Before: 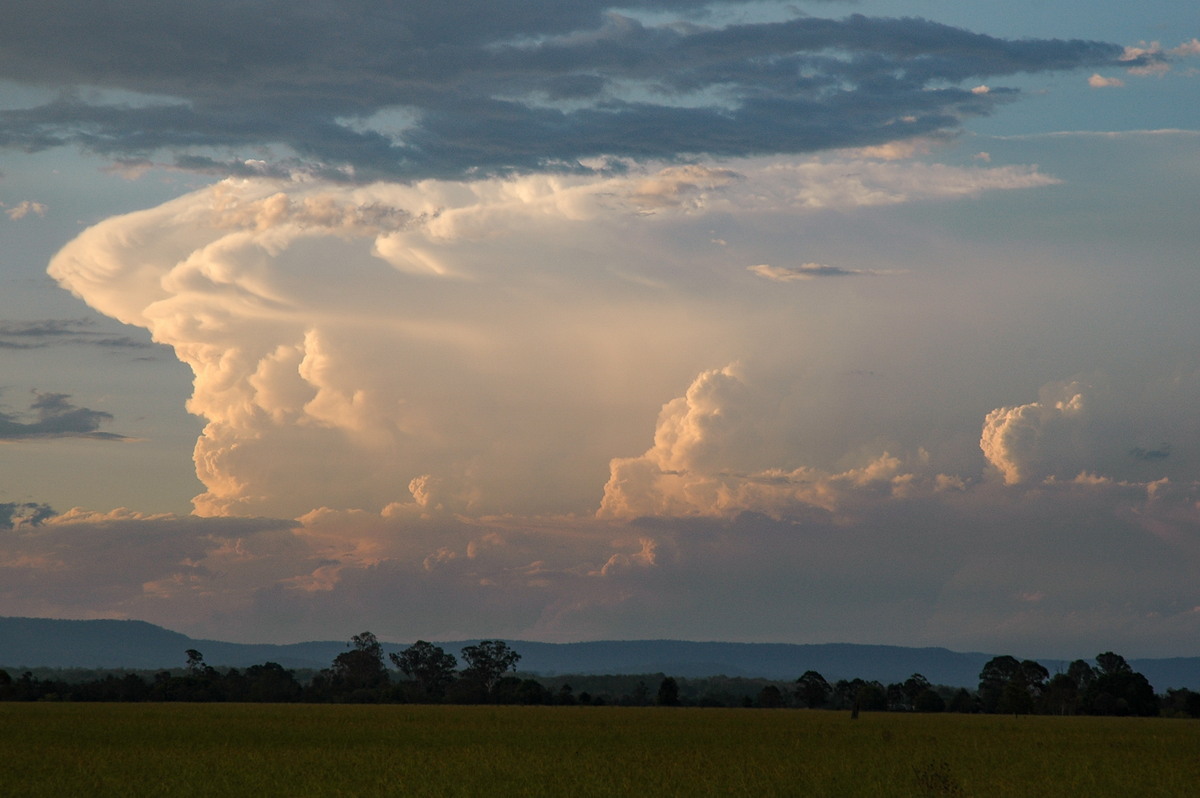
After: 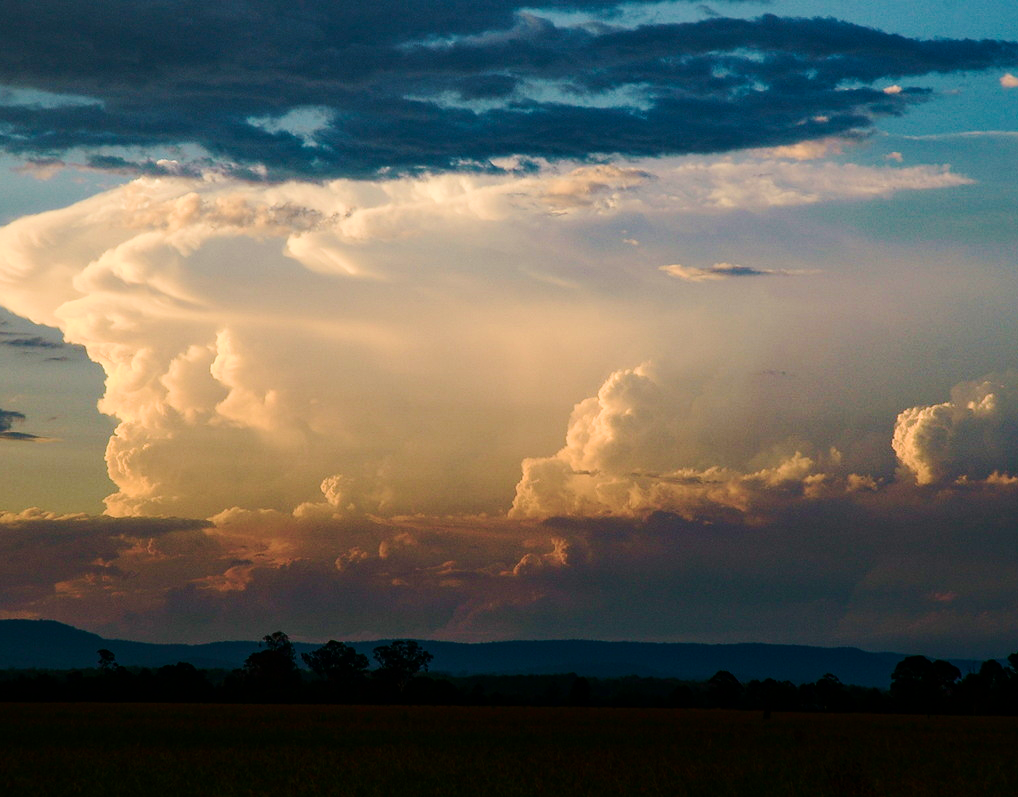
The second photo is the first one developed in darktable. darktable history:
velvia: strength 44.62%
contrast brightness saturation: contrast 0.218, brightness -0.181, saturation 0.243
tone curve: curves: ch0 [(0, 0) (0.035, 0.017) (0.131, 0.108) (0.279, 0.279) (0.476, 0.554) (0.617, 0.693) (0.704, 0.77) (0.801, 0.854) (0.895, 0.927) (1, 0.976)]; ch1 [(0, 0) (0.318, 0.278) (0.444, 0.427) (0.493, 0.493) (0.537, 0.547) (0.594, 0.616) (0.746, 0.764) (1, 1)]; ch2 [(0, 0) (0.316, 0.292) (0.381, 0.37) (0.423, 0.448) (0.476, 0.482) (0.502, 0.498) (0.529, 0.532) (0.583, 0.608) (0.639, 0.657) (0.7, 0.7) (0.861, 0.808) (1, 0.951)], preserve colors none
crop: left 7.335%, right 7.789%
